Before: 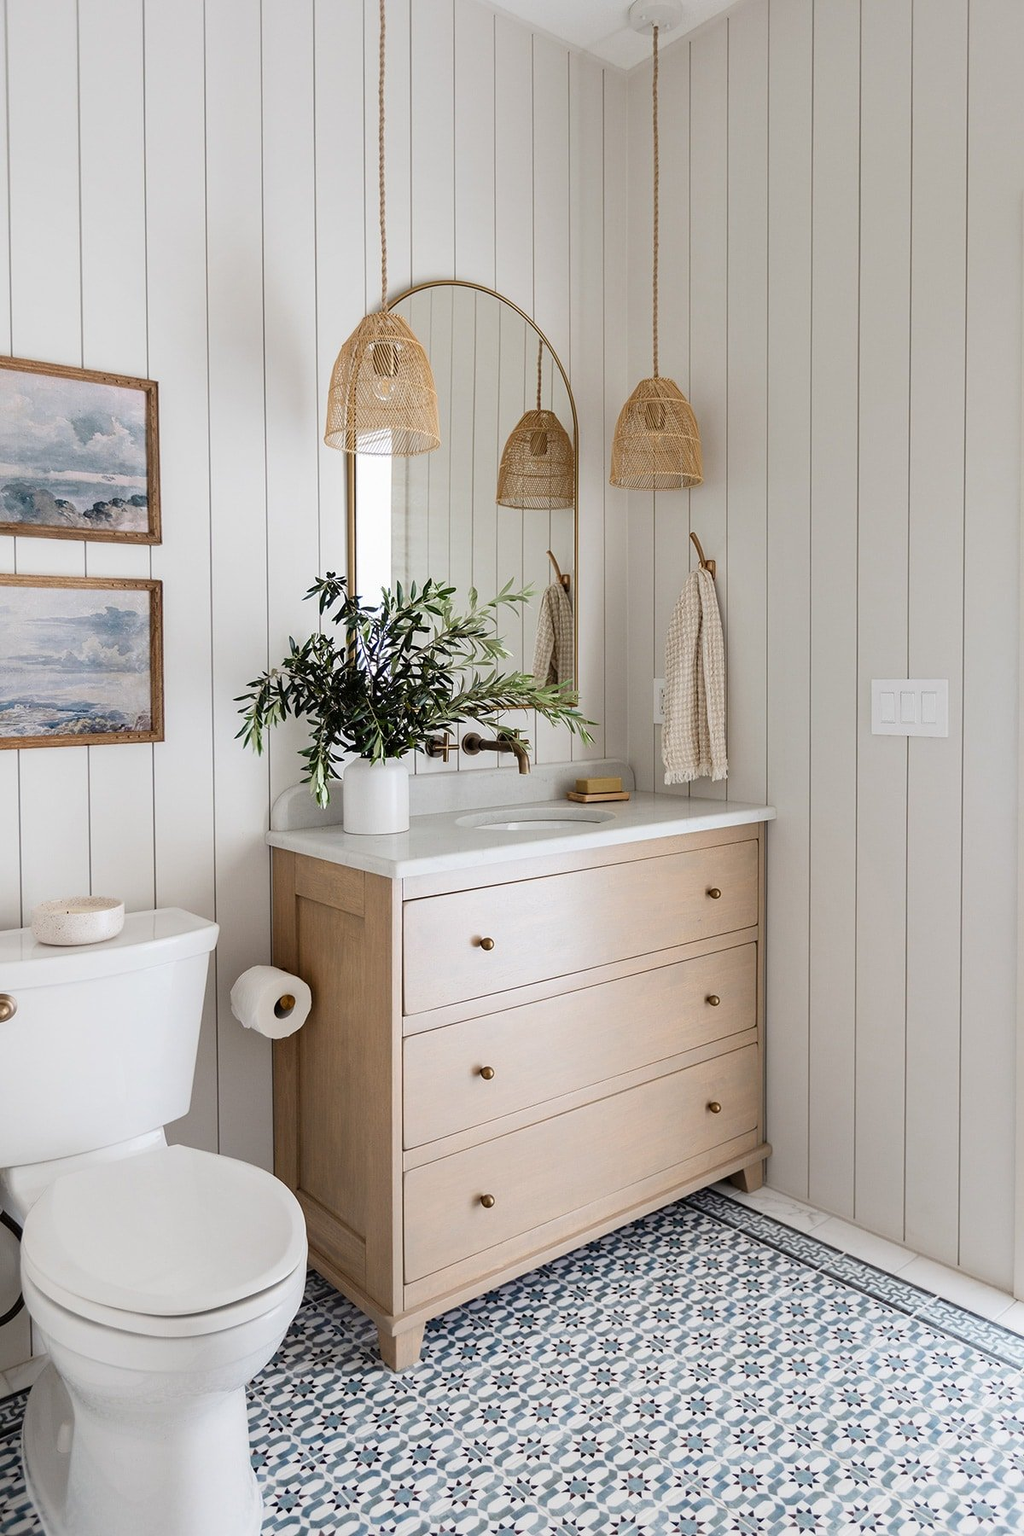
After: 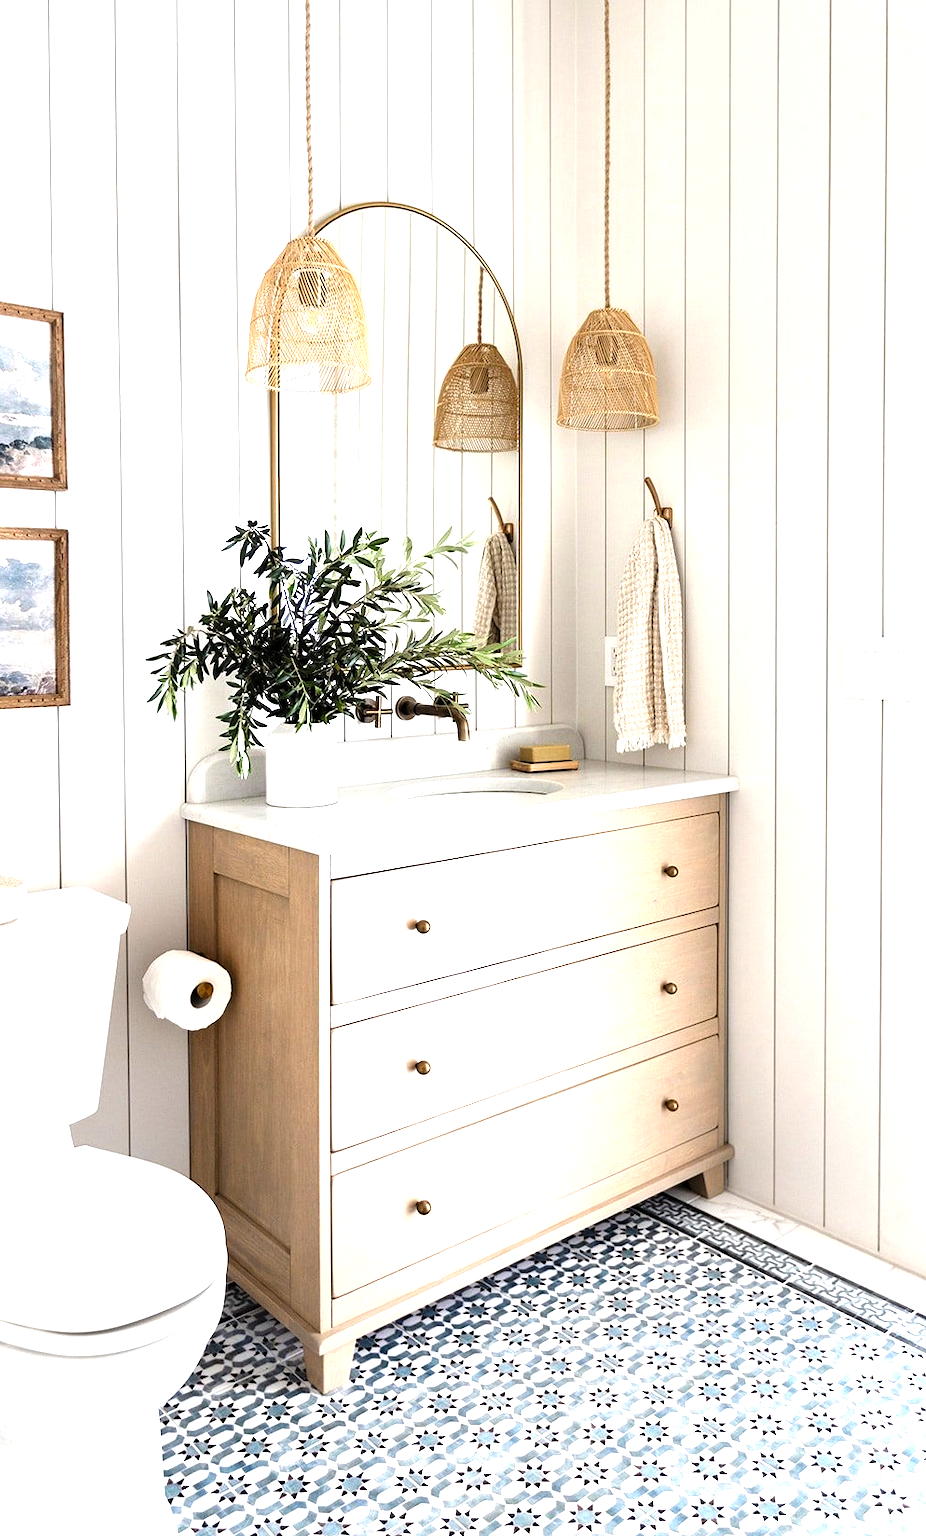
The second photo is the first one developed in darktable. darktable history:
levels: levels [0.012, 0.367, 0.697]
crop: left 9.807%, top 6.259%, right 7.334%, bottom 2.177%
